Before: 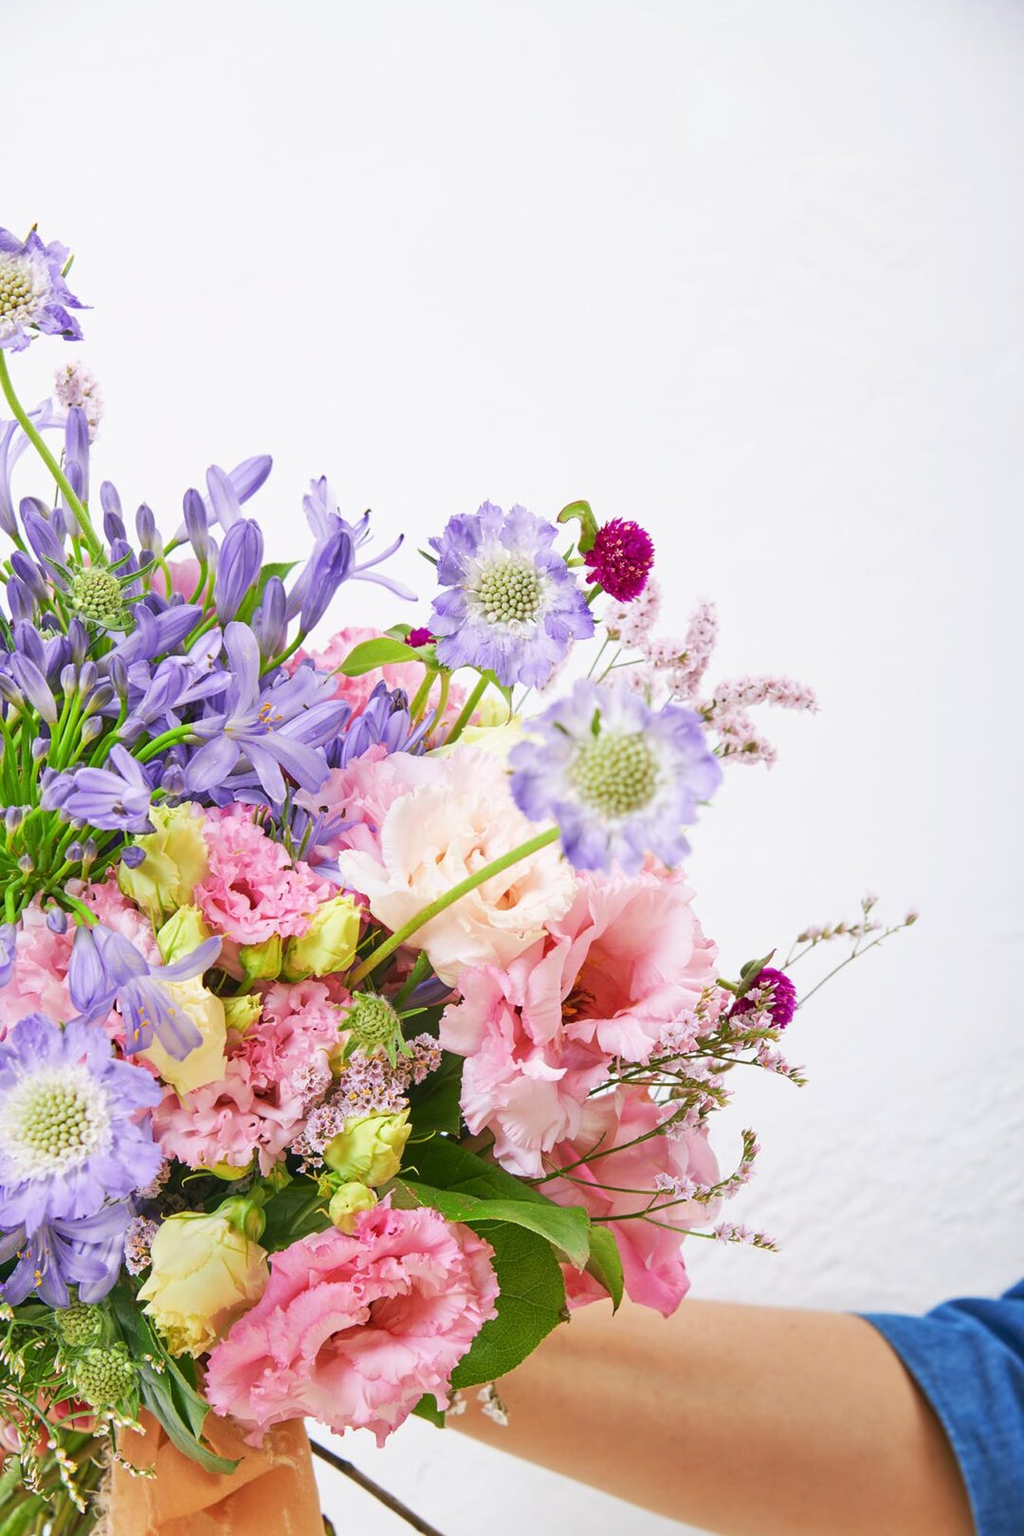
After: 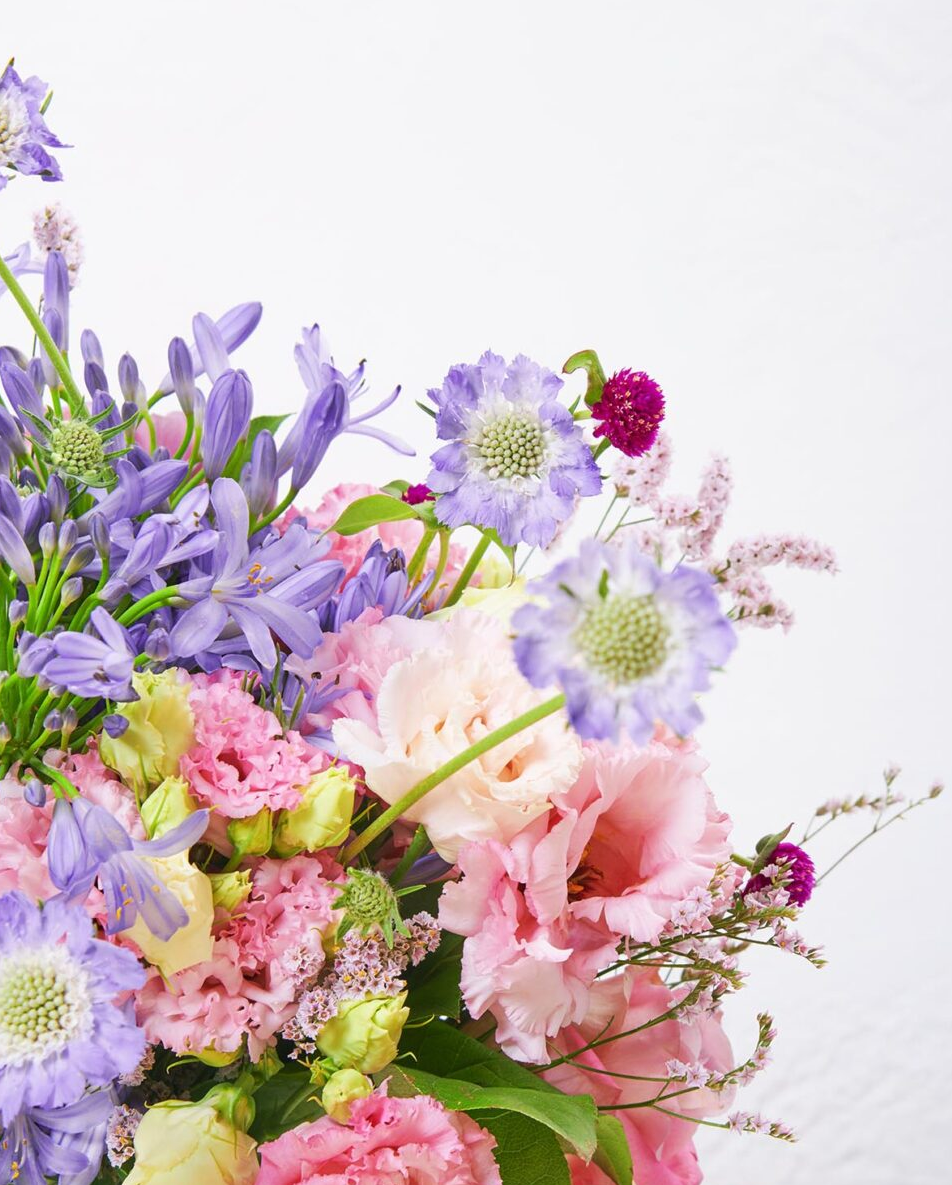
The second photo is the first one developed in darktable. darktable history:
crop and rotate: left 2.383%, top 11.029%, right 9.392%, bottom 15.791%
